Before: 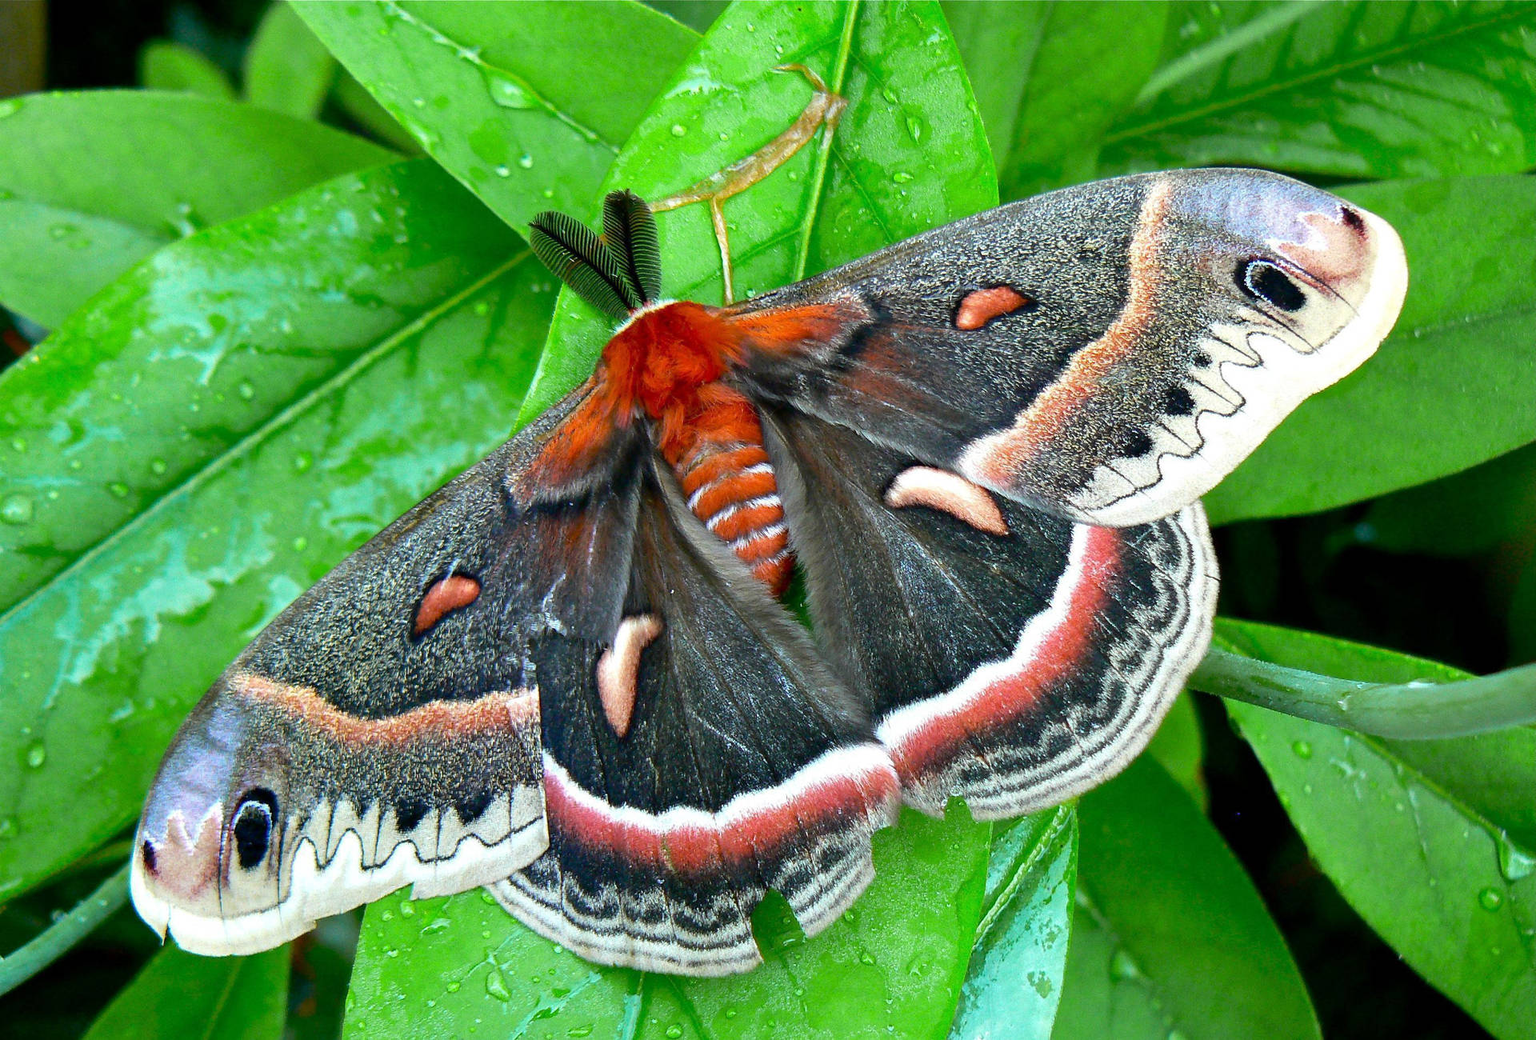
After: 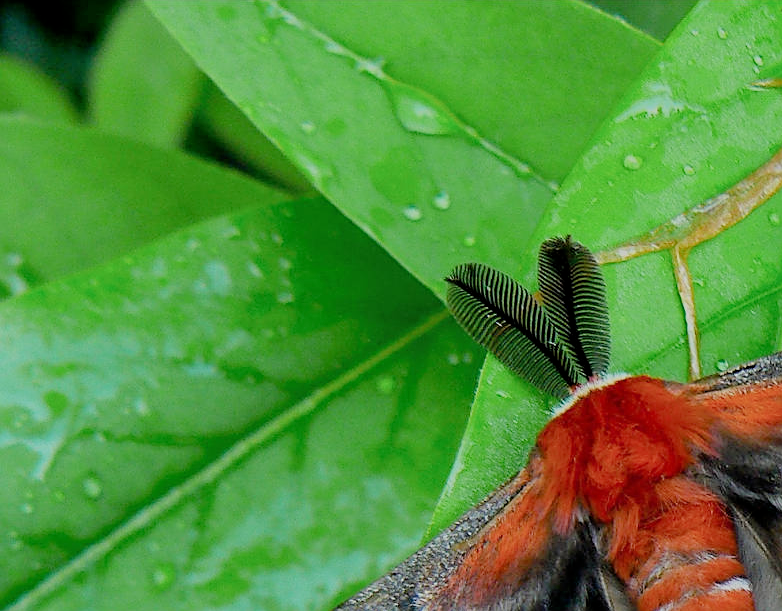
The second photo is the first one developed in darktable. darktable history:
sharpen: on, module defaults
crop and rotate: left 11.275%, top 0.113%, right 47.957%, bottom 52.869%
filmic rgb: black relative exposure -8.78 EV, white relative exposure 4.98 EV, target black luminance 0%, hardness 3.79, latitude 65.98%, contrast 0.826, shadows ↔ highlights balance 19.18%
